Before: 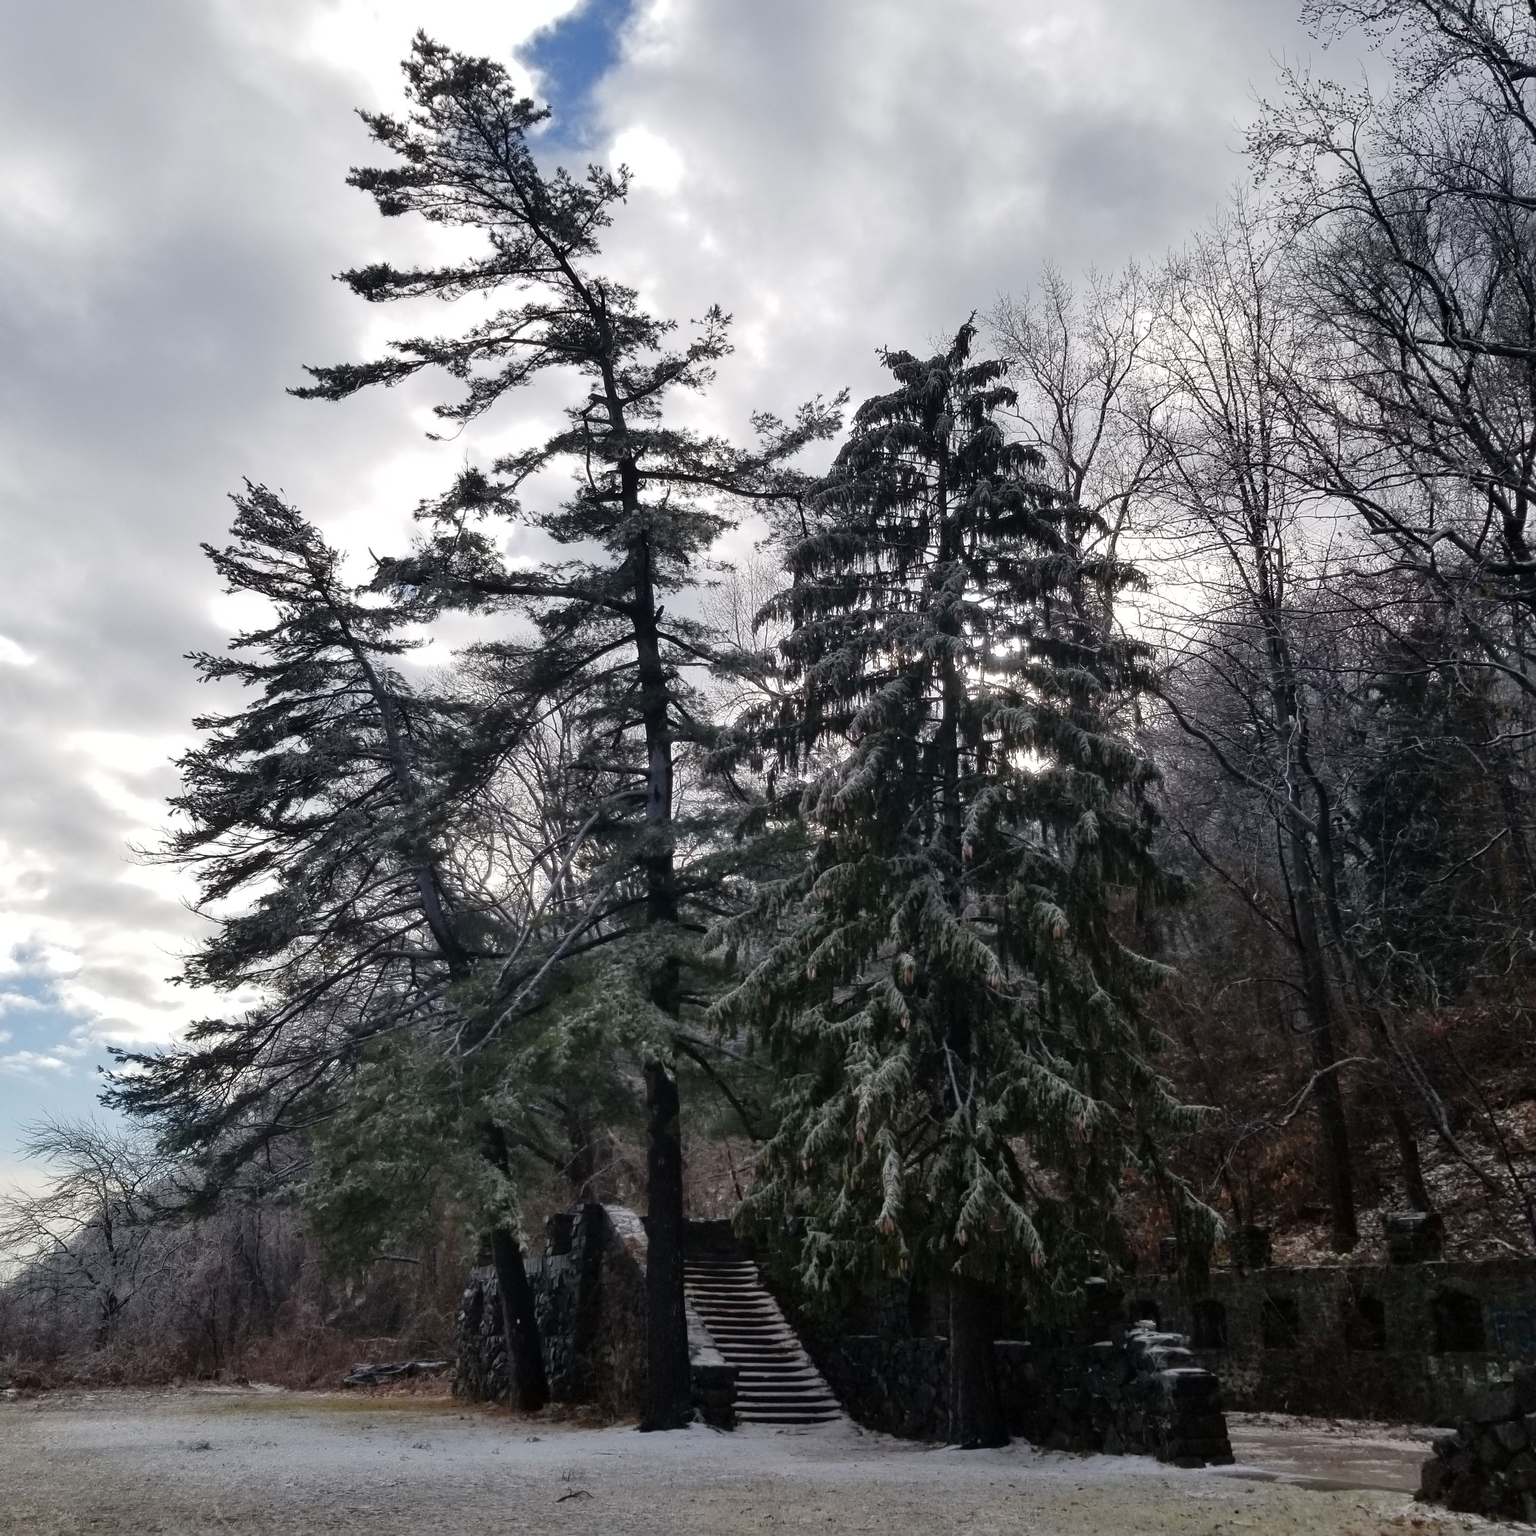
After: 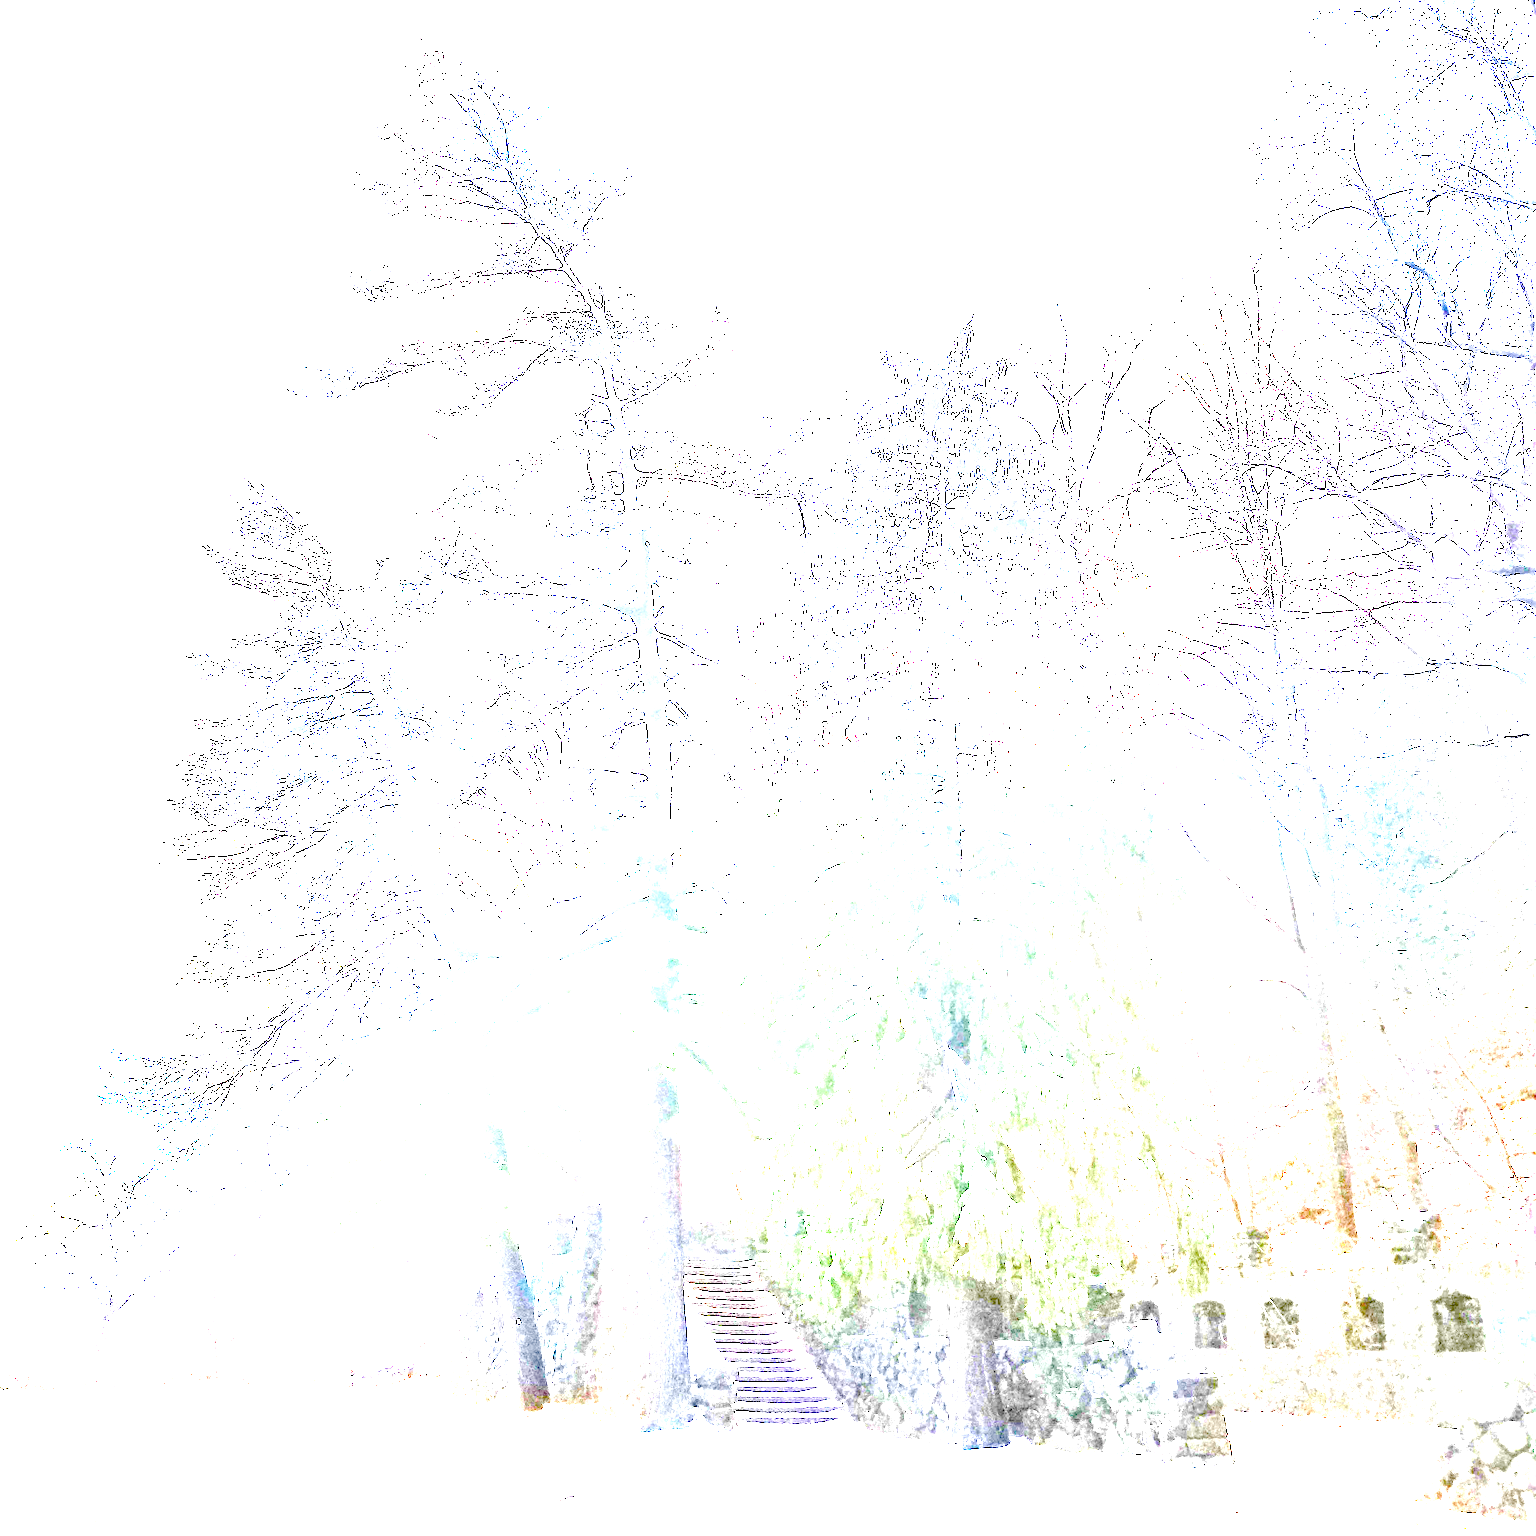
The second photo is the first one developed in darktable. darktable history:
exposure: exposure 8 EV, compensate highlight preservation false
